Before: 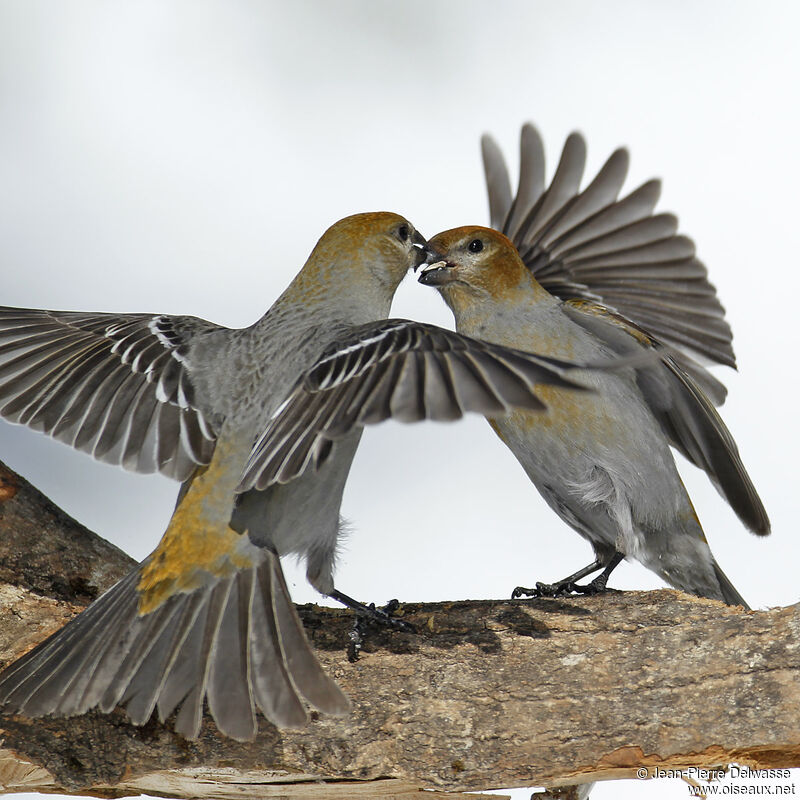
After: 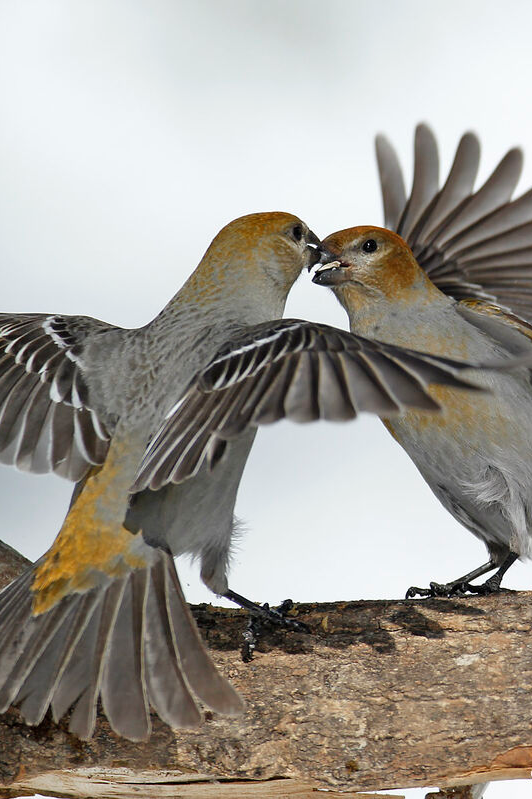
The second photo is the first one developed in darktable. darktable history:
crop and rotate: left 13.462%, right 19.932%
contrast brightness saturation: saturation -0.061
